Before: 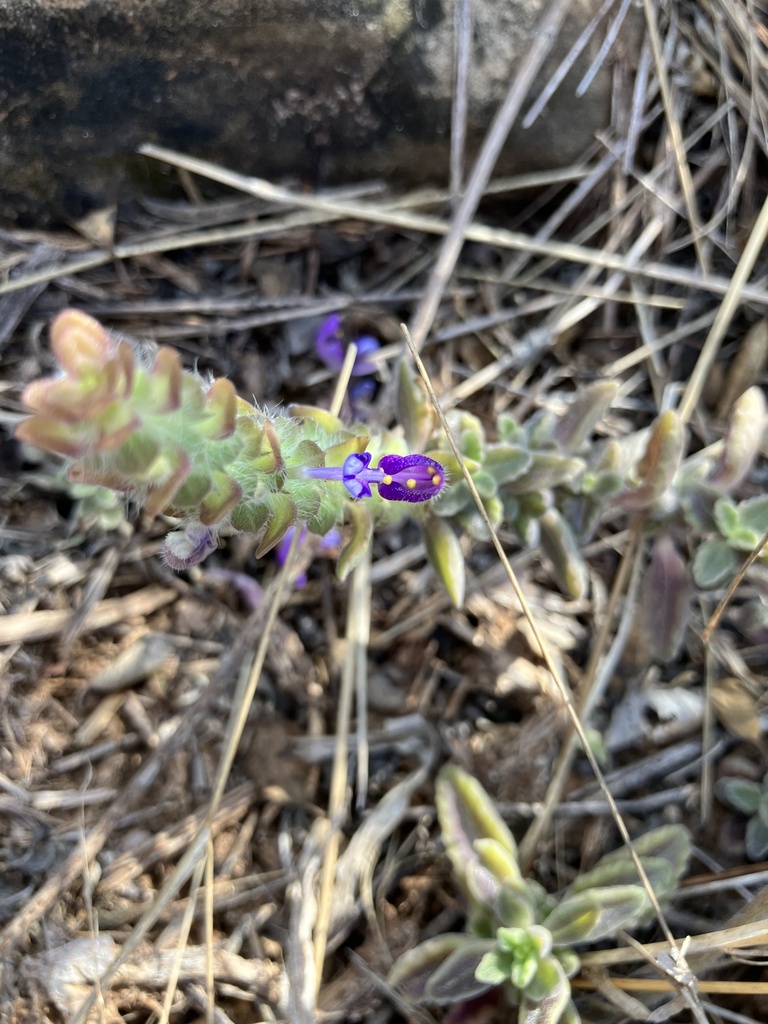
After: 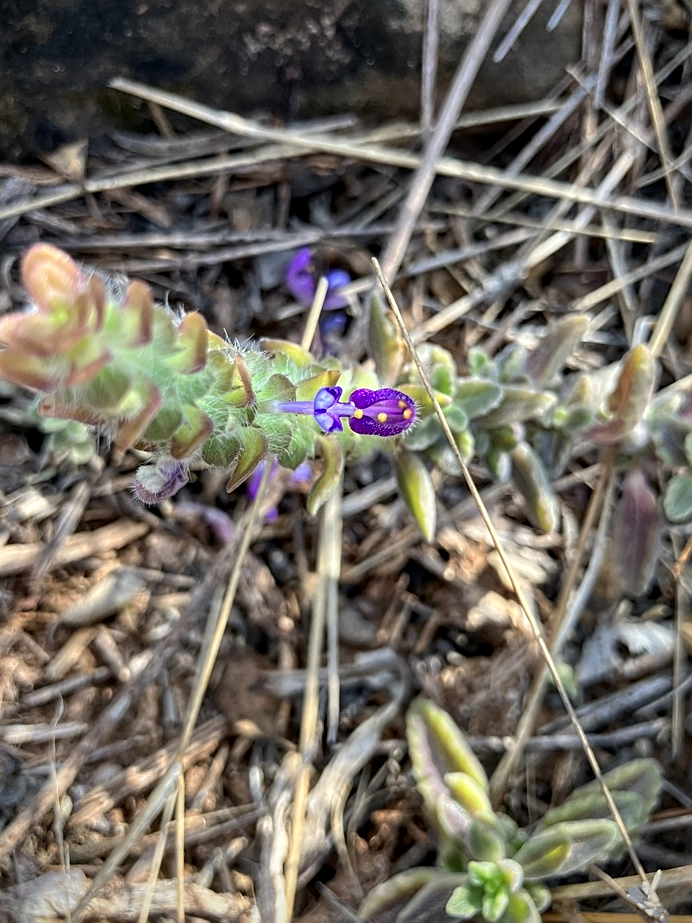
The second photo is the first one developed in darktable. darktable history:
local contrast: on, module defaults
vignetting: brightness -0.589, saturation 0.002
crop: left 3.78%, top 6.471%, right 6.094%, bottom 3.325%
sharpen: on, module defaults
